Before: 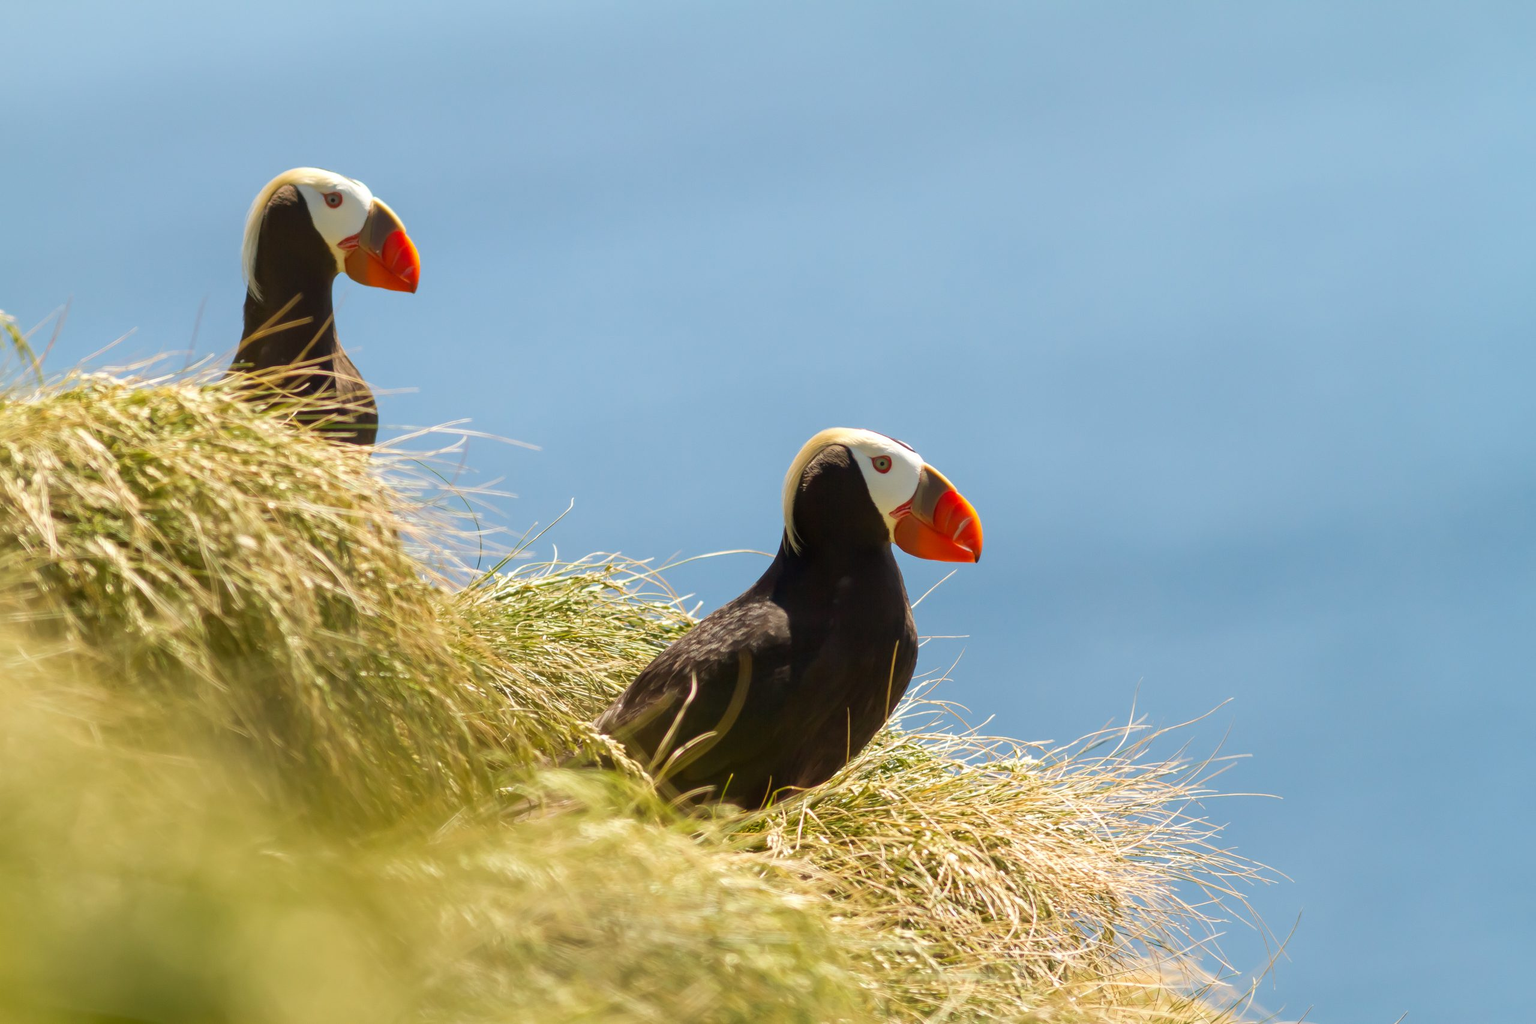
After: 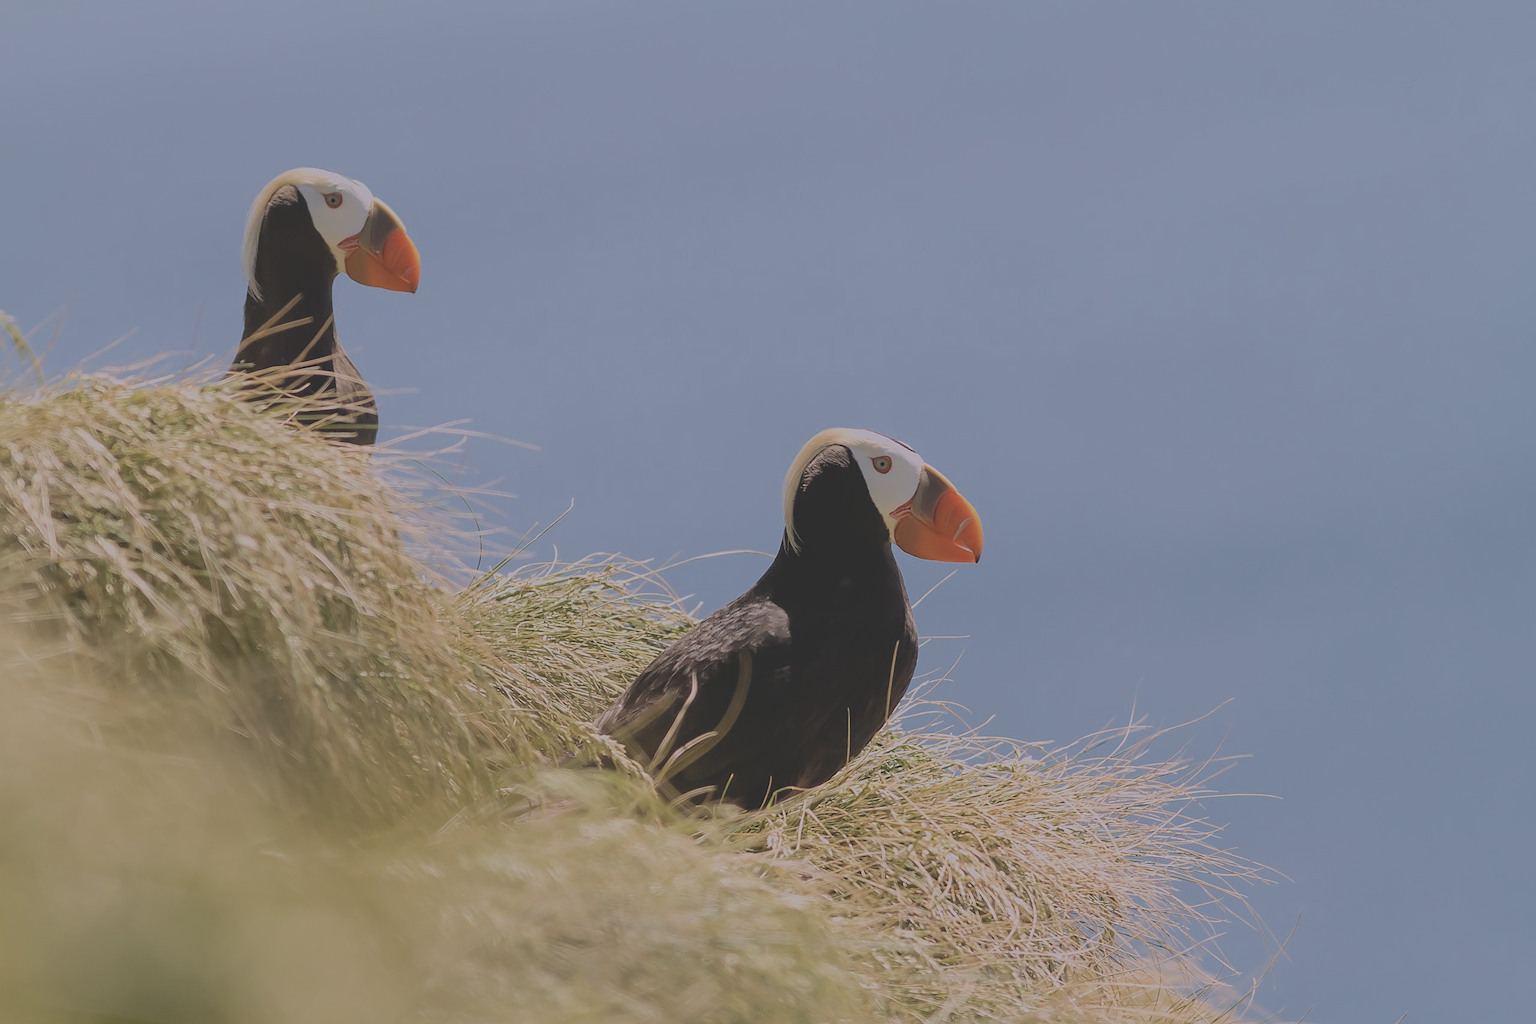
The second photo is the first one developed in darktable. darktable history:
contrast brightness saturation: contrast -0.26, saturation -0.43
white balance: red 1.066, blue 1.119
tone curve: curves: ch0 [(0, 0) (0.003, 0.126) (0.011, 0.129) (0.025, 0.133) (0.044, 0.143) (0.069, 0.155) (0.1, 0.17) (0.136, 0.189) (0.177, 0.217) (0.224, 0.25) (0.277, 0.293) (0.335, 0.346) (0.399, 0.398) (0.468, 0.456) (0.543, 0.517) (0.623, 0.583) (0.709, 0.659) (0.801, 0.756) (0.898, 0.856) (1, 1)], preserve colors none
exposure: compensate highlight preservation false
sharpen: radius 1.4, amount 1.25, threshold 0.7
filmic rgb: black relative exposure -7.15 EV, white relative exposure 5.36 EV, hardness 3.02, color science v6 (2022)
